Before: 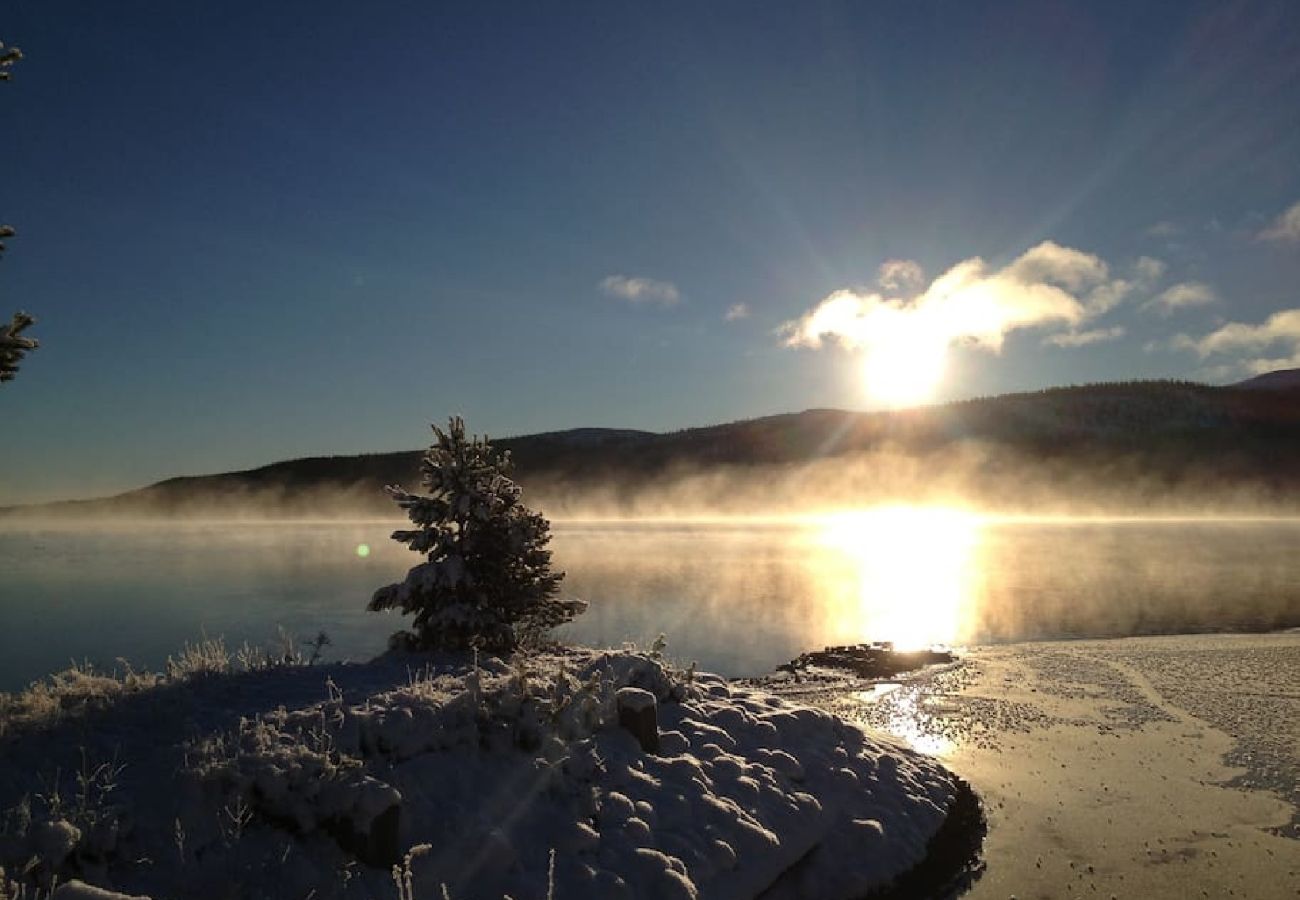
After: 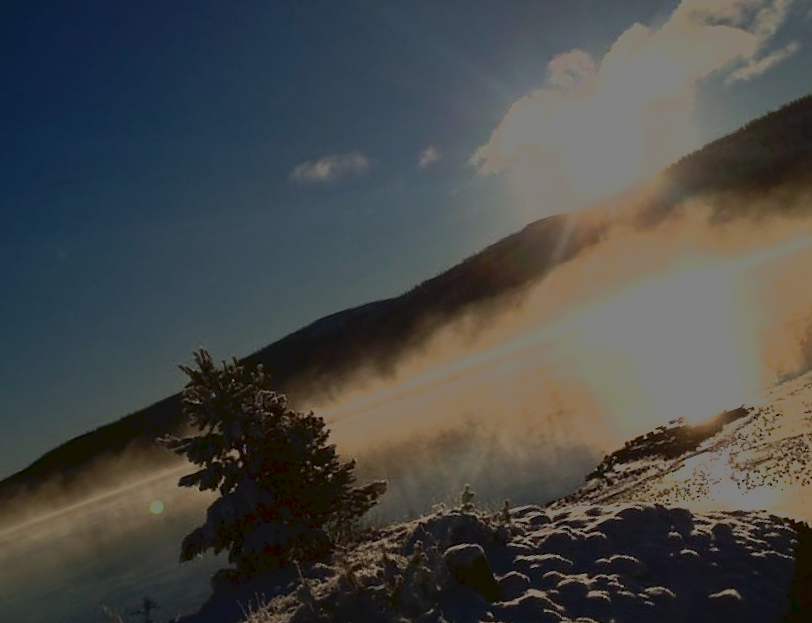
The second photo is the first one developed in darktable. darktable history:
contrast brightness saturation: contrast 0.102, brightness -0.266, saturation 0.146
filmic rgb: black relative exposure -13.09 EV, white relative exposure 4.05 EV, target white luminance 85.097%, hardness 6.29, latitude 41.72%, contrast 0.864, shadows ↔ highlights balance 8.56%
tone curve: curves: ch0 [(0, 0) (0.003, 0.051) (0.011, 0.054) (0.025, 0.056) (0.044, 0.07) (0.069, 0.092) (0.1, 0.119) (0.136, 0.149) (0.177, 0.189) (0.224, 0.231) (0.277, 0.278) (0.335, 0.329) (0.399, 0.386) (0.468, 0.454) (0.543, 0.524) (0.623, 0.603) (0.709, 0.687) (0.801, 0.776) (0.898, 0.878) (1, 1)], preserve colors none
crop and rotate: angle 19.7°, left 6.842%, right 3.854%, bottom 1.108%
